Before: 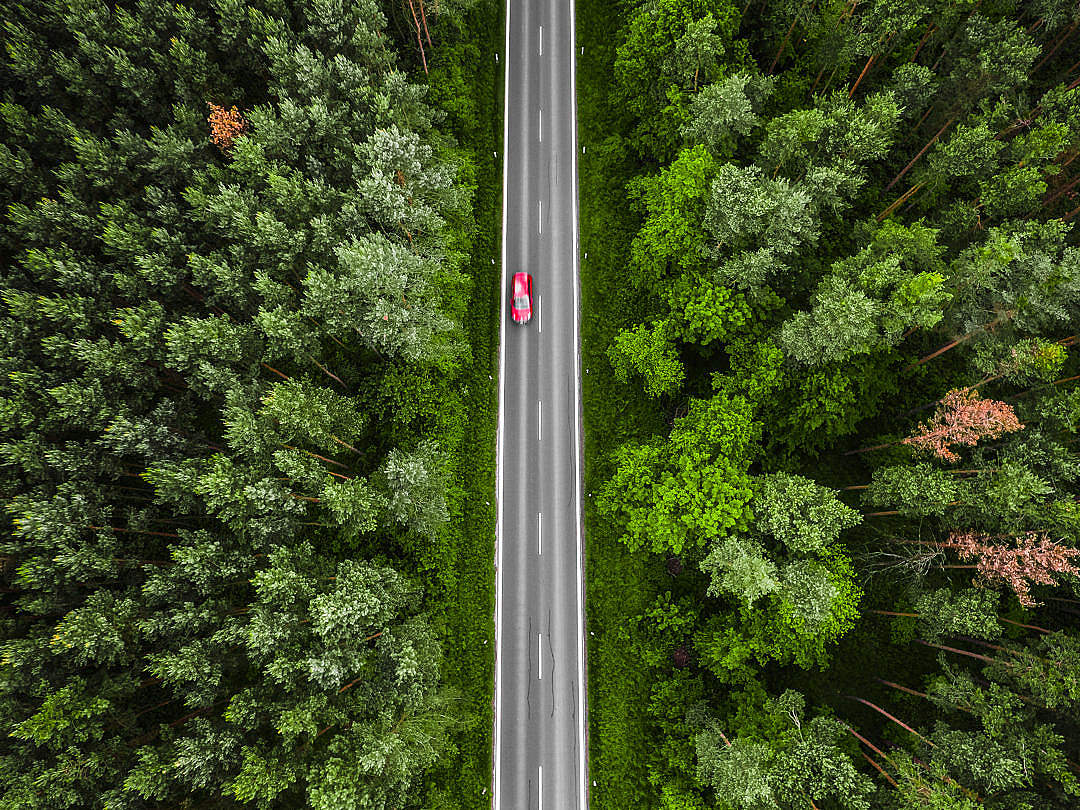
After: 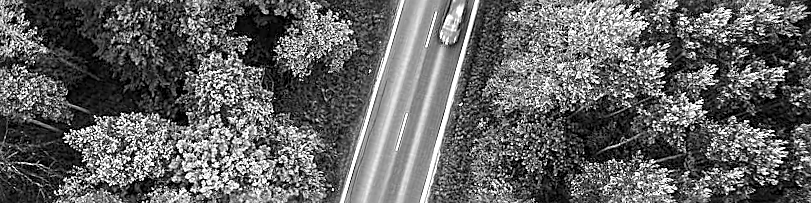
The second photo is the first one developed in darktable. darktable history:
crop and rotate: angle 16.12°, top 30.835%, bottom 35.653%
local contrast: highlights 100%, shadows 100%, detail 120%, midtone range 0.2
exposure: exposure 0.6 EV, compensate highlight preservation false
sharpen: radius 3.119
monochrome: a -74.22, b 78.2
